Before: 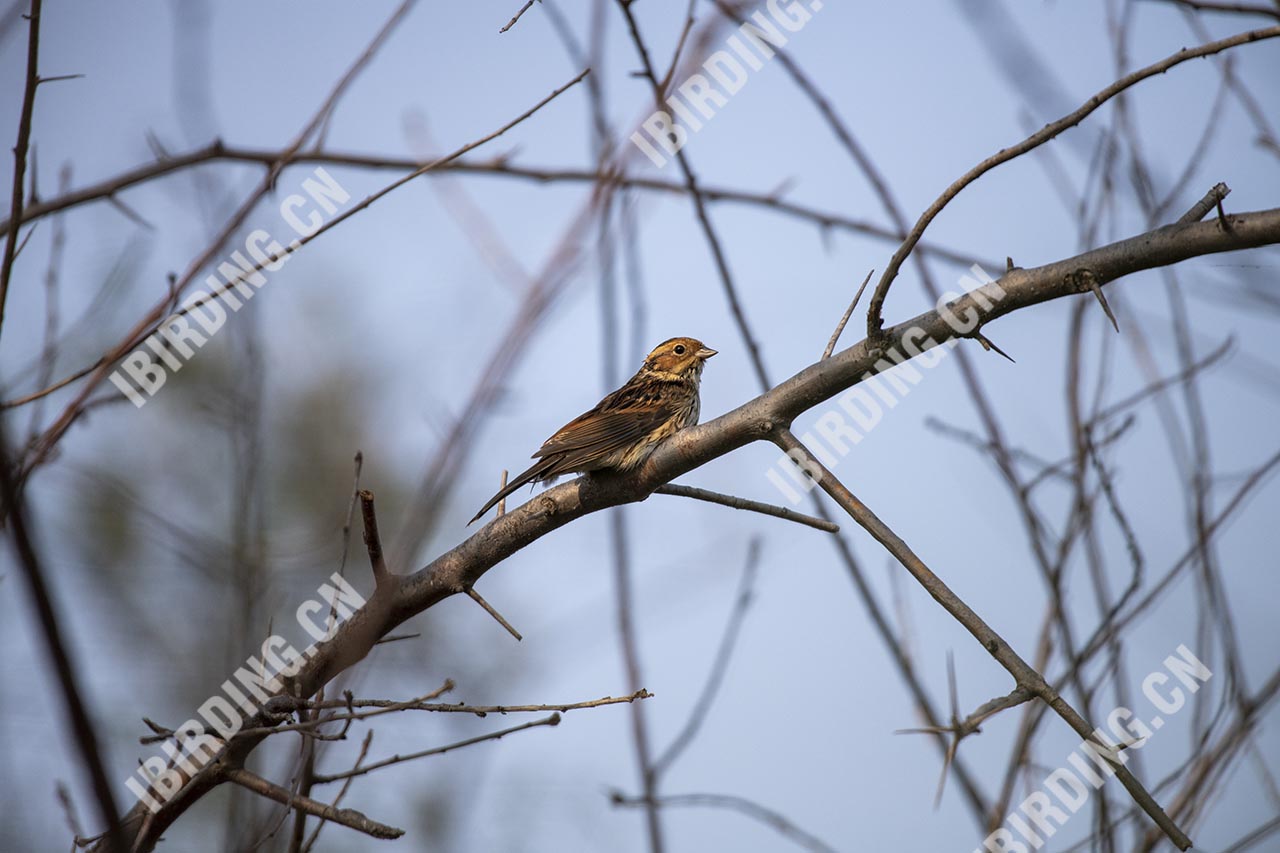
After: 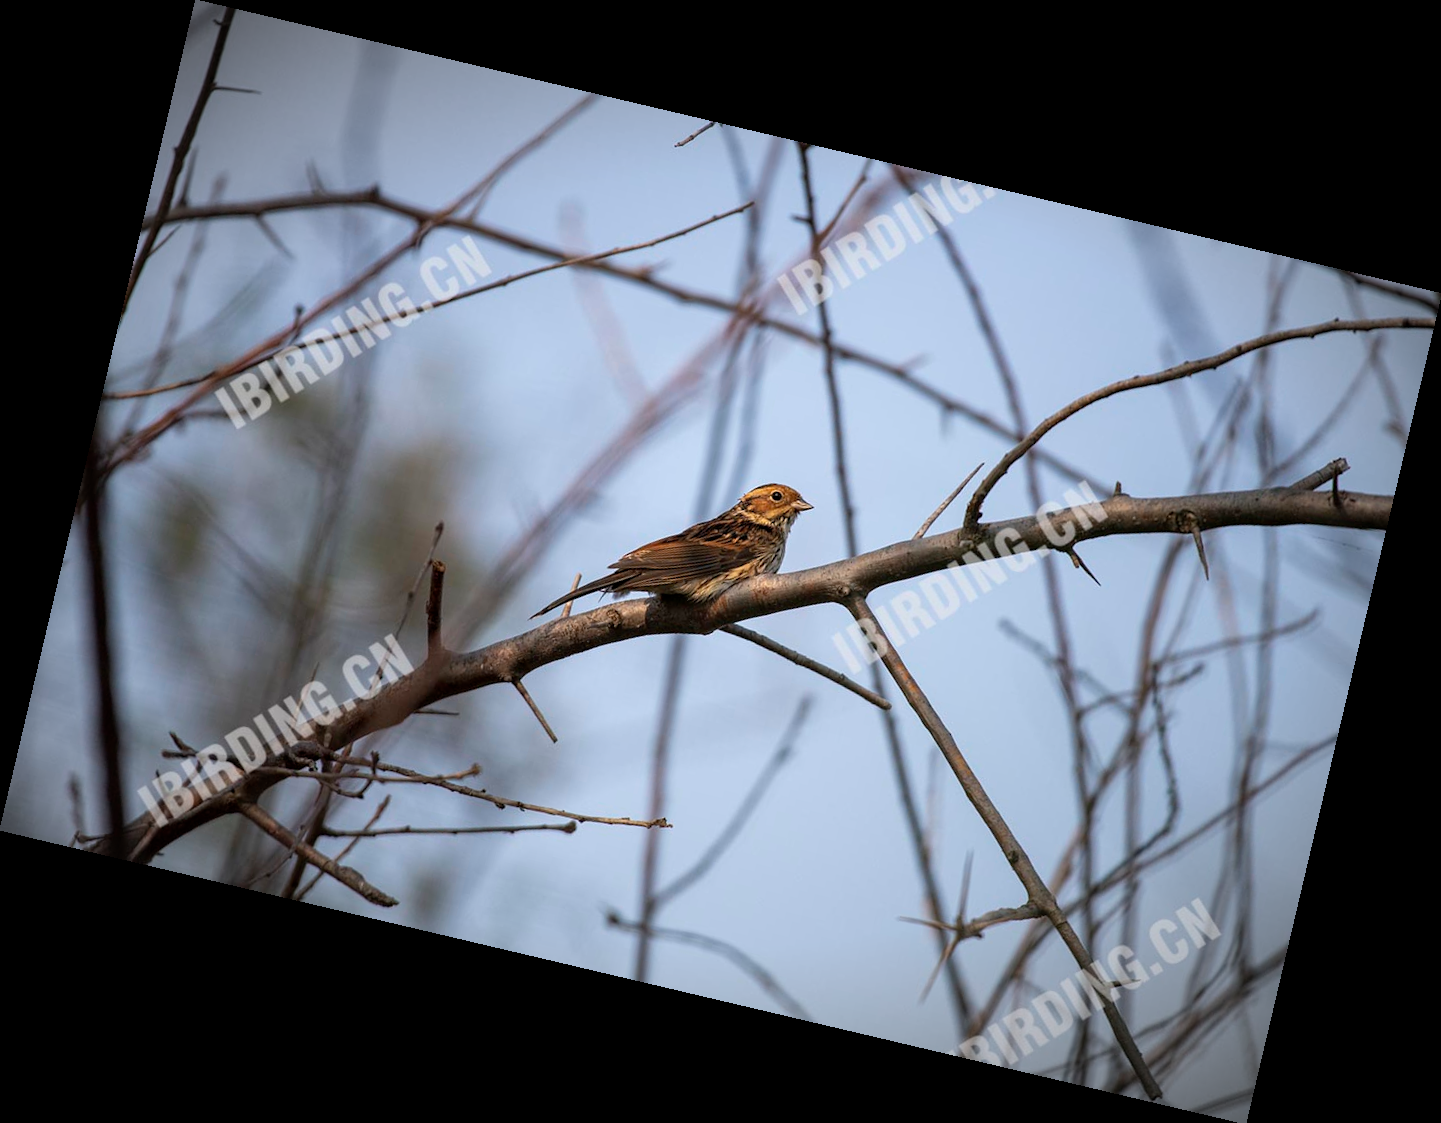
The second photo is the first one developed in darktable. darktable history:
vignetting: fall-off start 79.43%, saturation -0.649, width/height ratio 1.327, unbound false
rotate and perspective: rotation 13.27°, automatic cropping off
